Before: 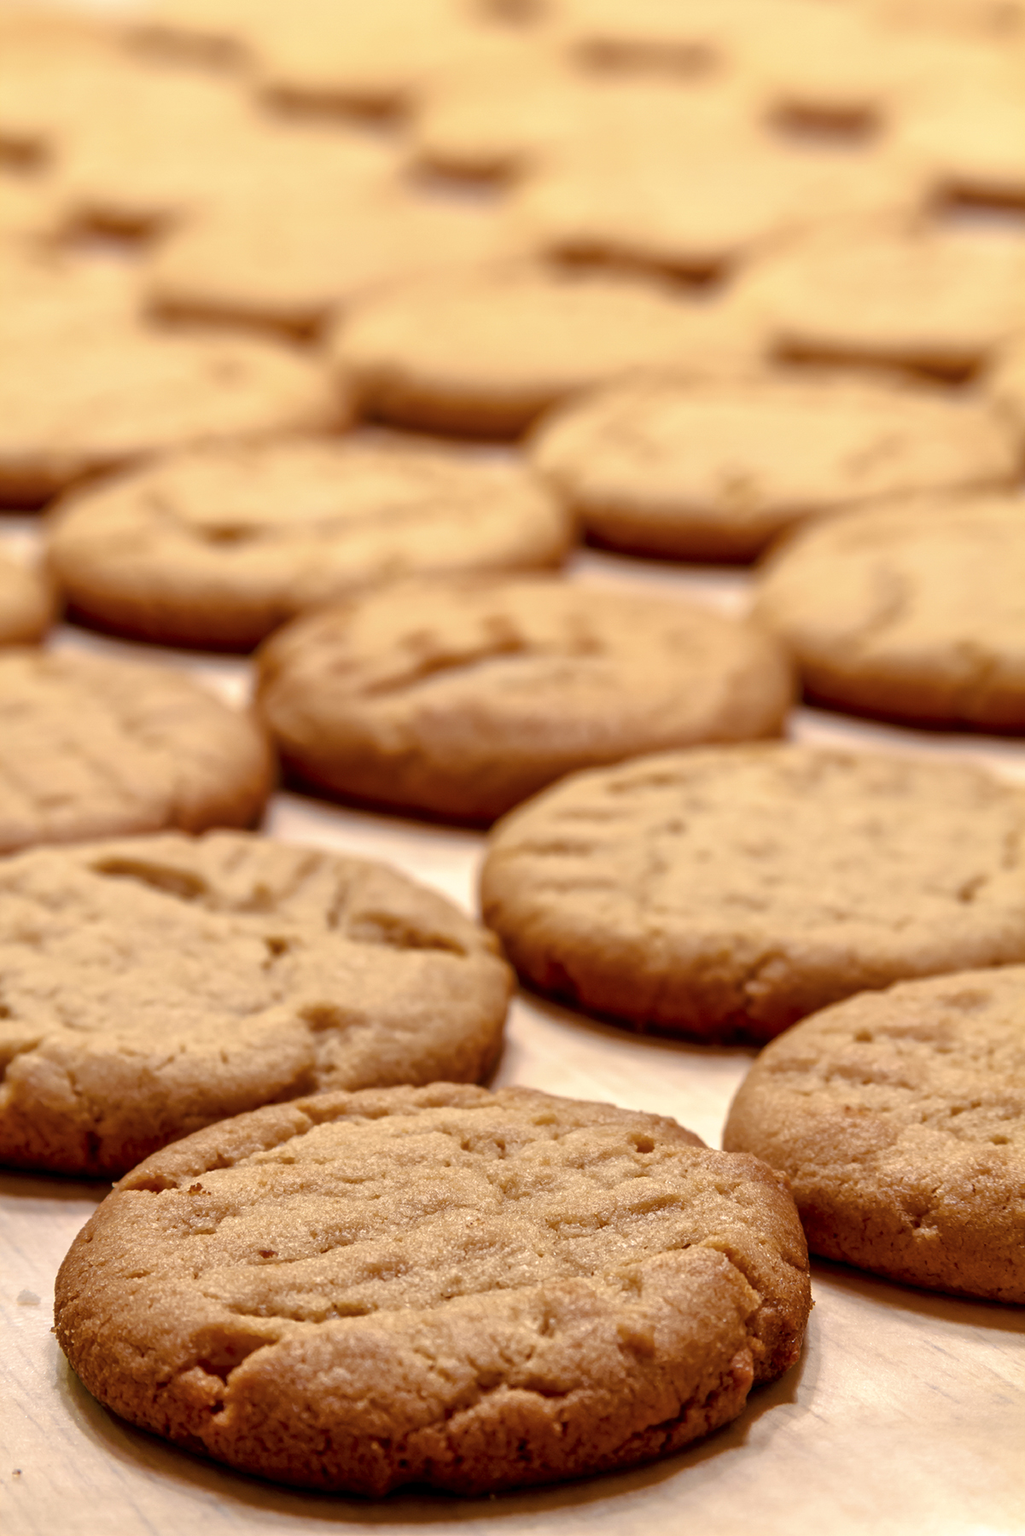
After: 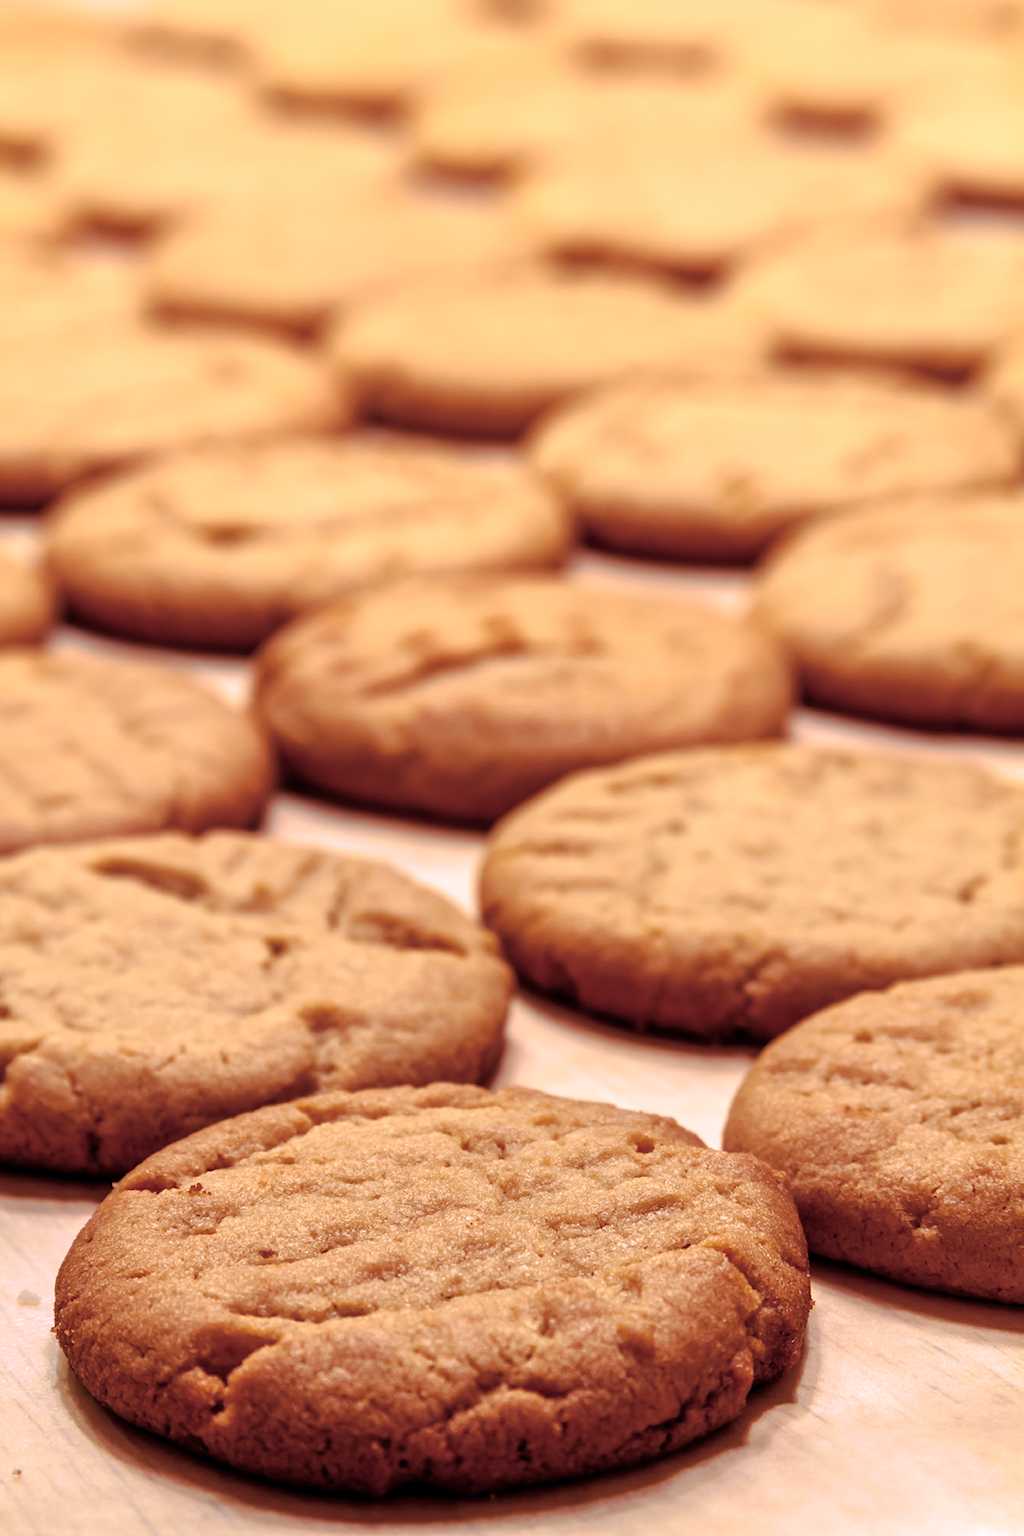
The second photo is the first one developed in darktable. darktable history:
split-toning: highlights › hue 298.8°, highlights › saturation 0.73, compress 41.76%
